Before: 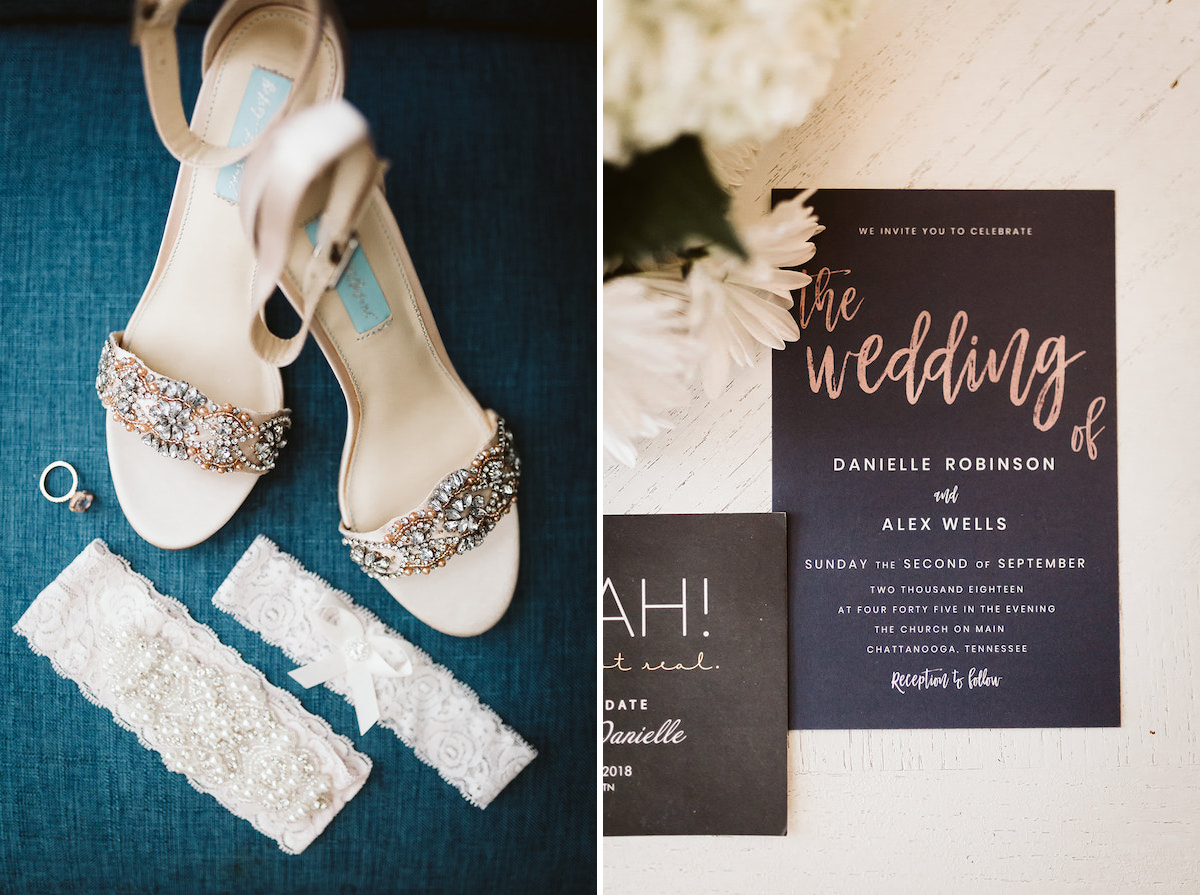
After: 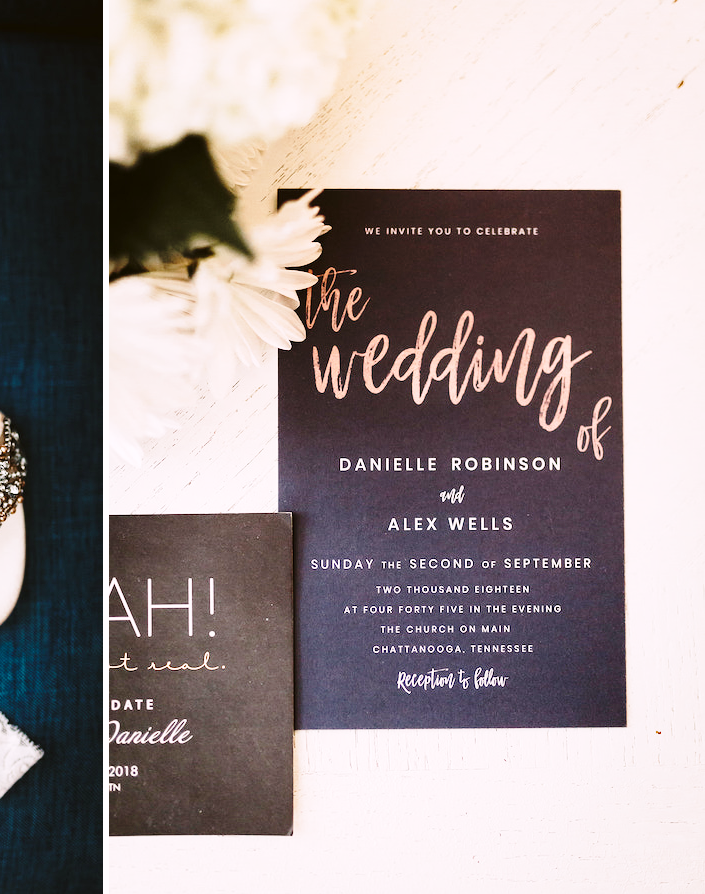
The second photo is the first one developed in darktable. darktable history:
crop: left 41.168%
color correction: highlights a* 3.15, highlights b* -1.42, shadows a* -0.069, shadows b* 1.95, saturation 0.983
base curve: curves: ch0 [(0, 0) (0.028, 0.03) (0.121, 0.232) (0.46, 0.748) (0.859, 0.968) (1, 1)], preserve colors none
